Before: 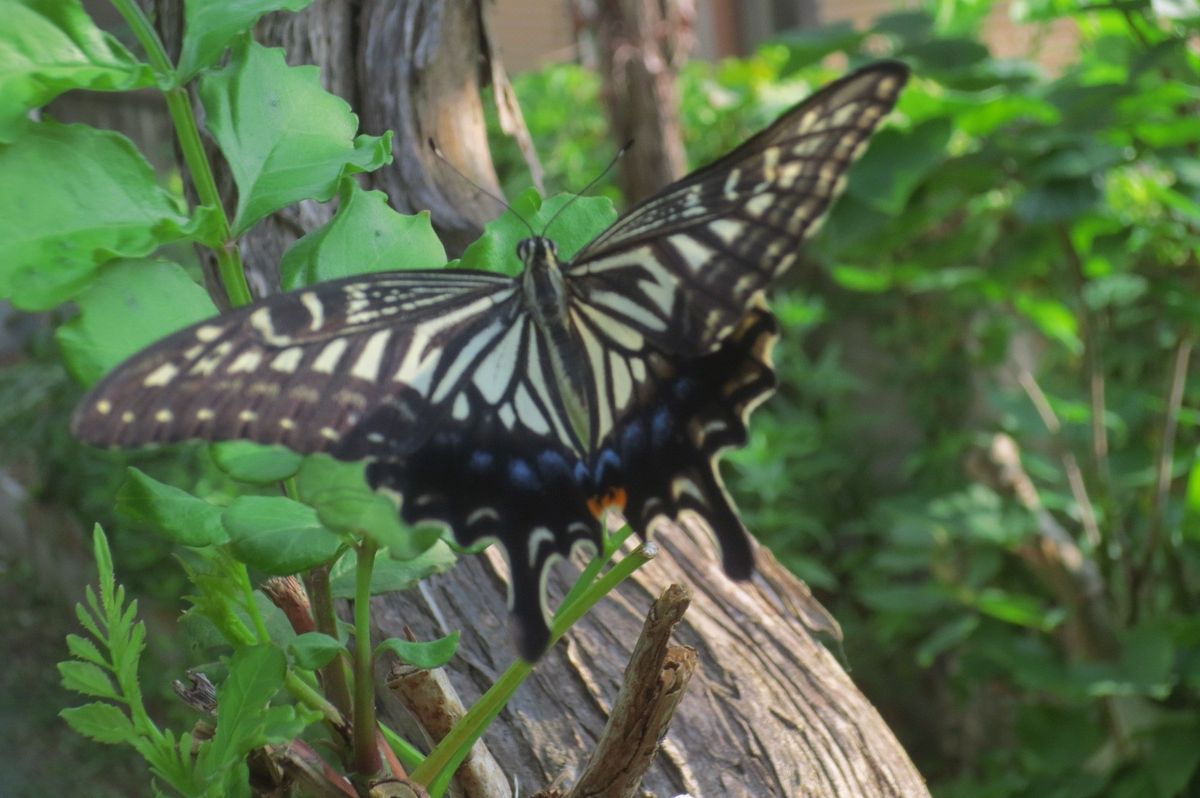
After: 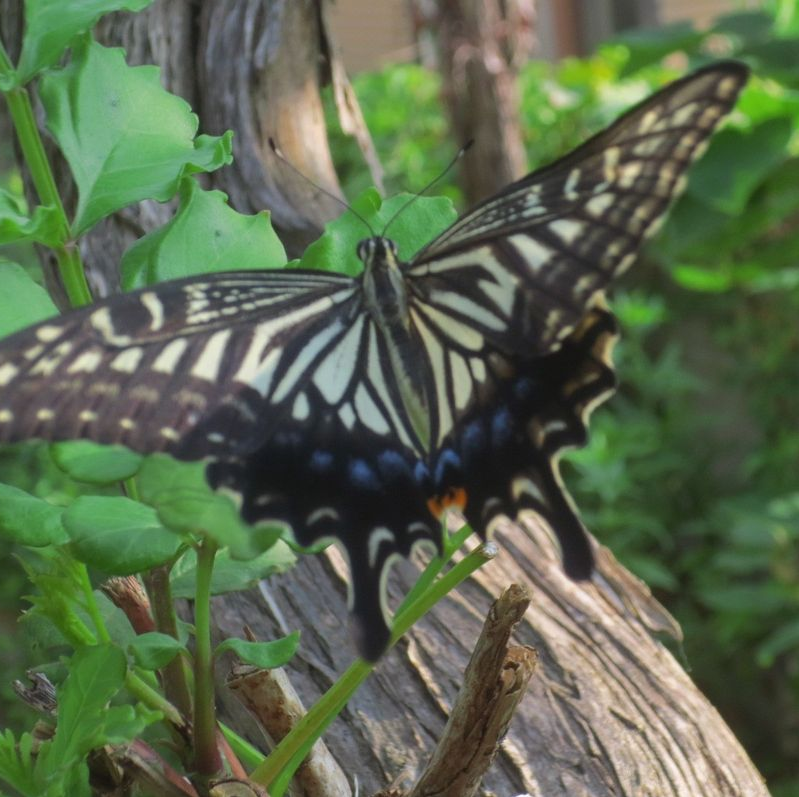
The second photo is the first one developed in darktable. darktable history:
crop and rotate: left 13.369%, right 19.99%
